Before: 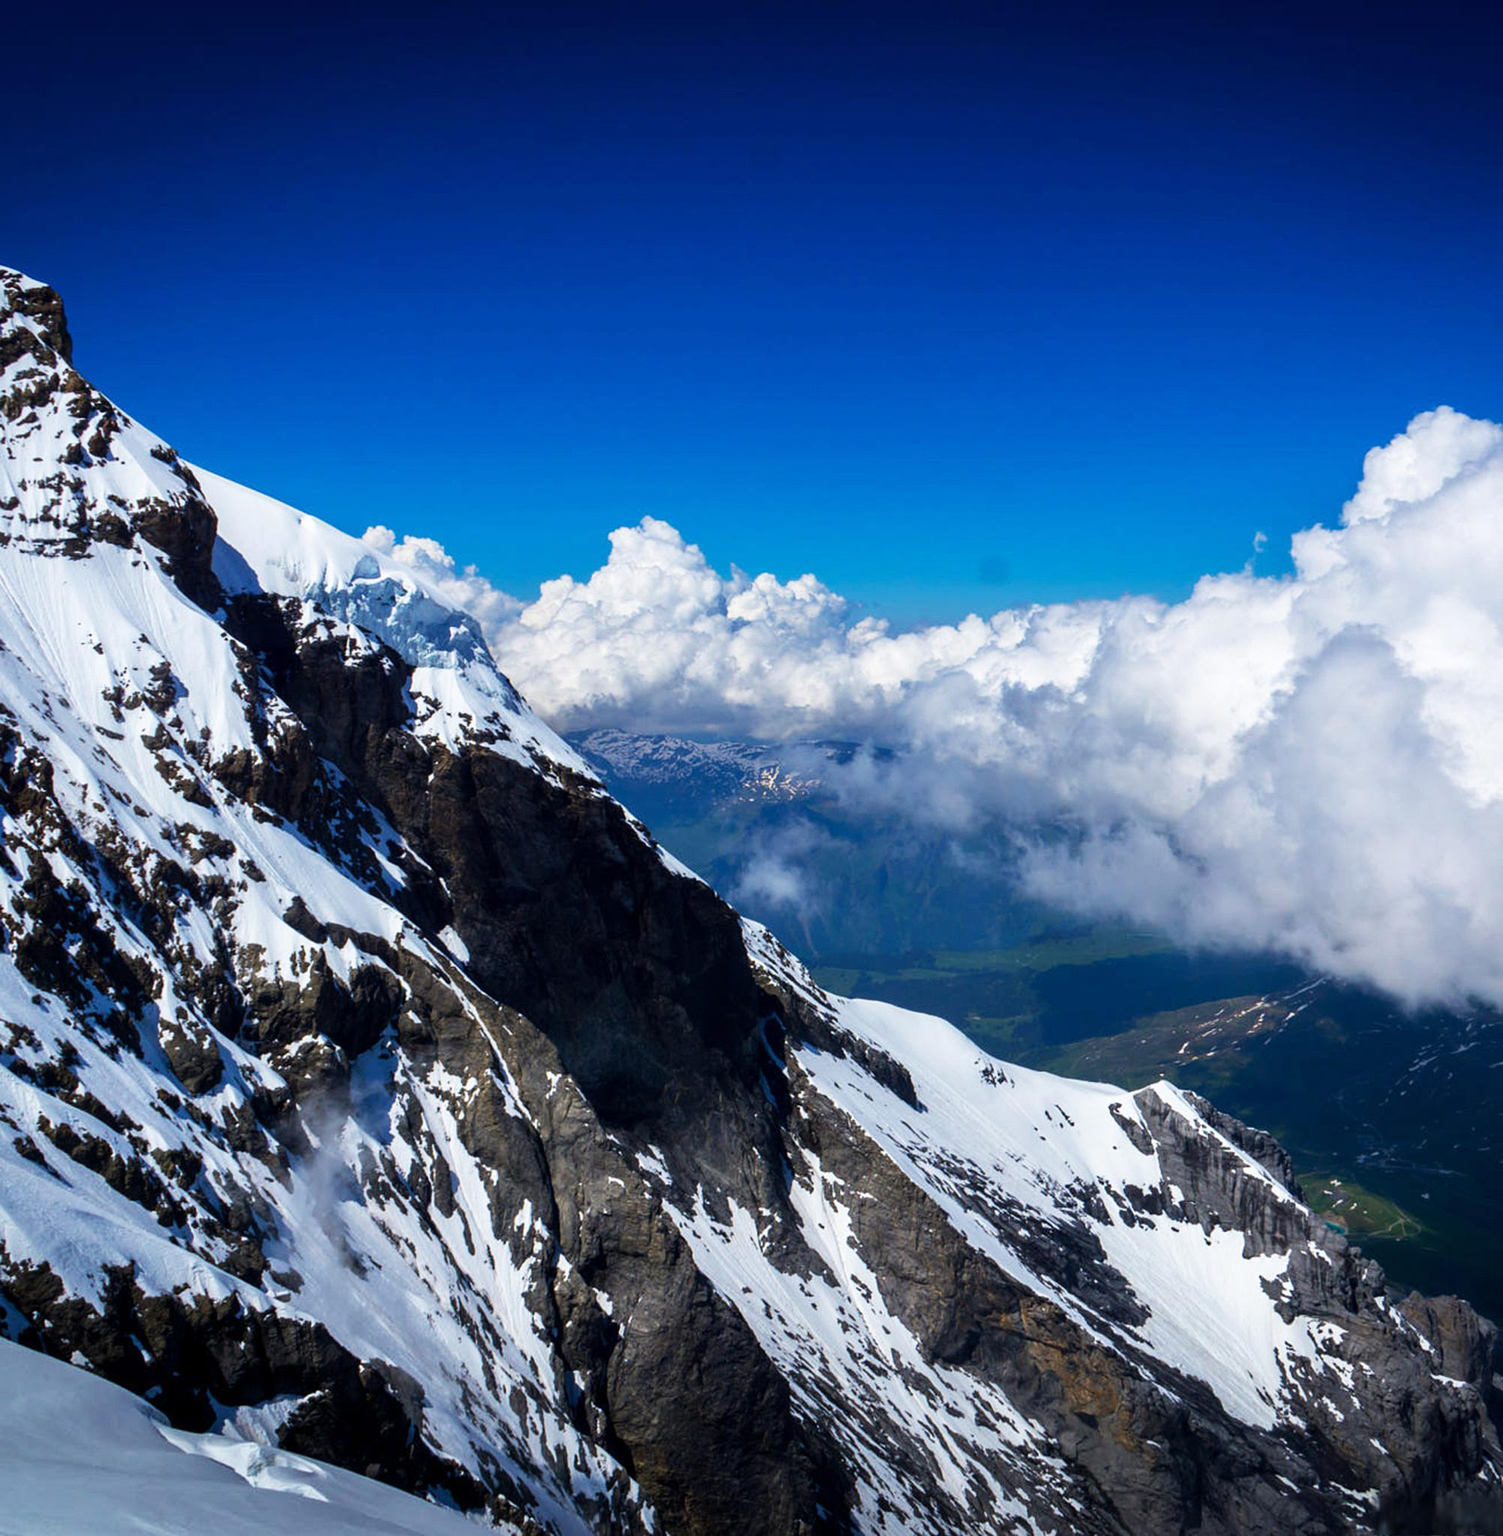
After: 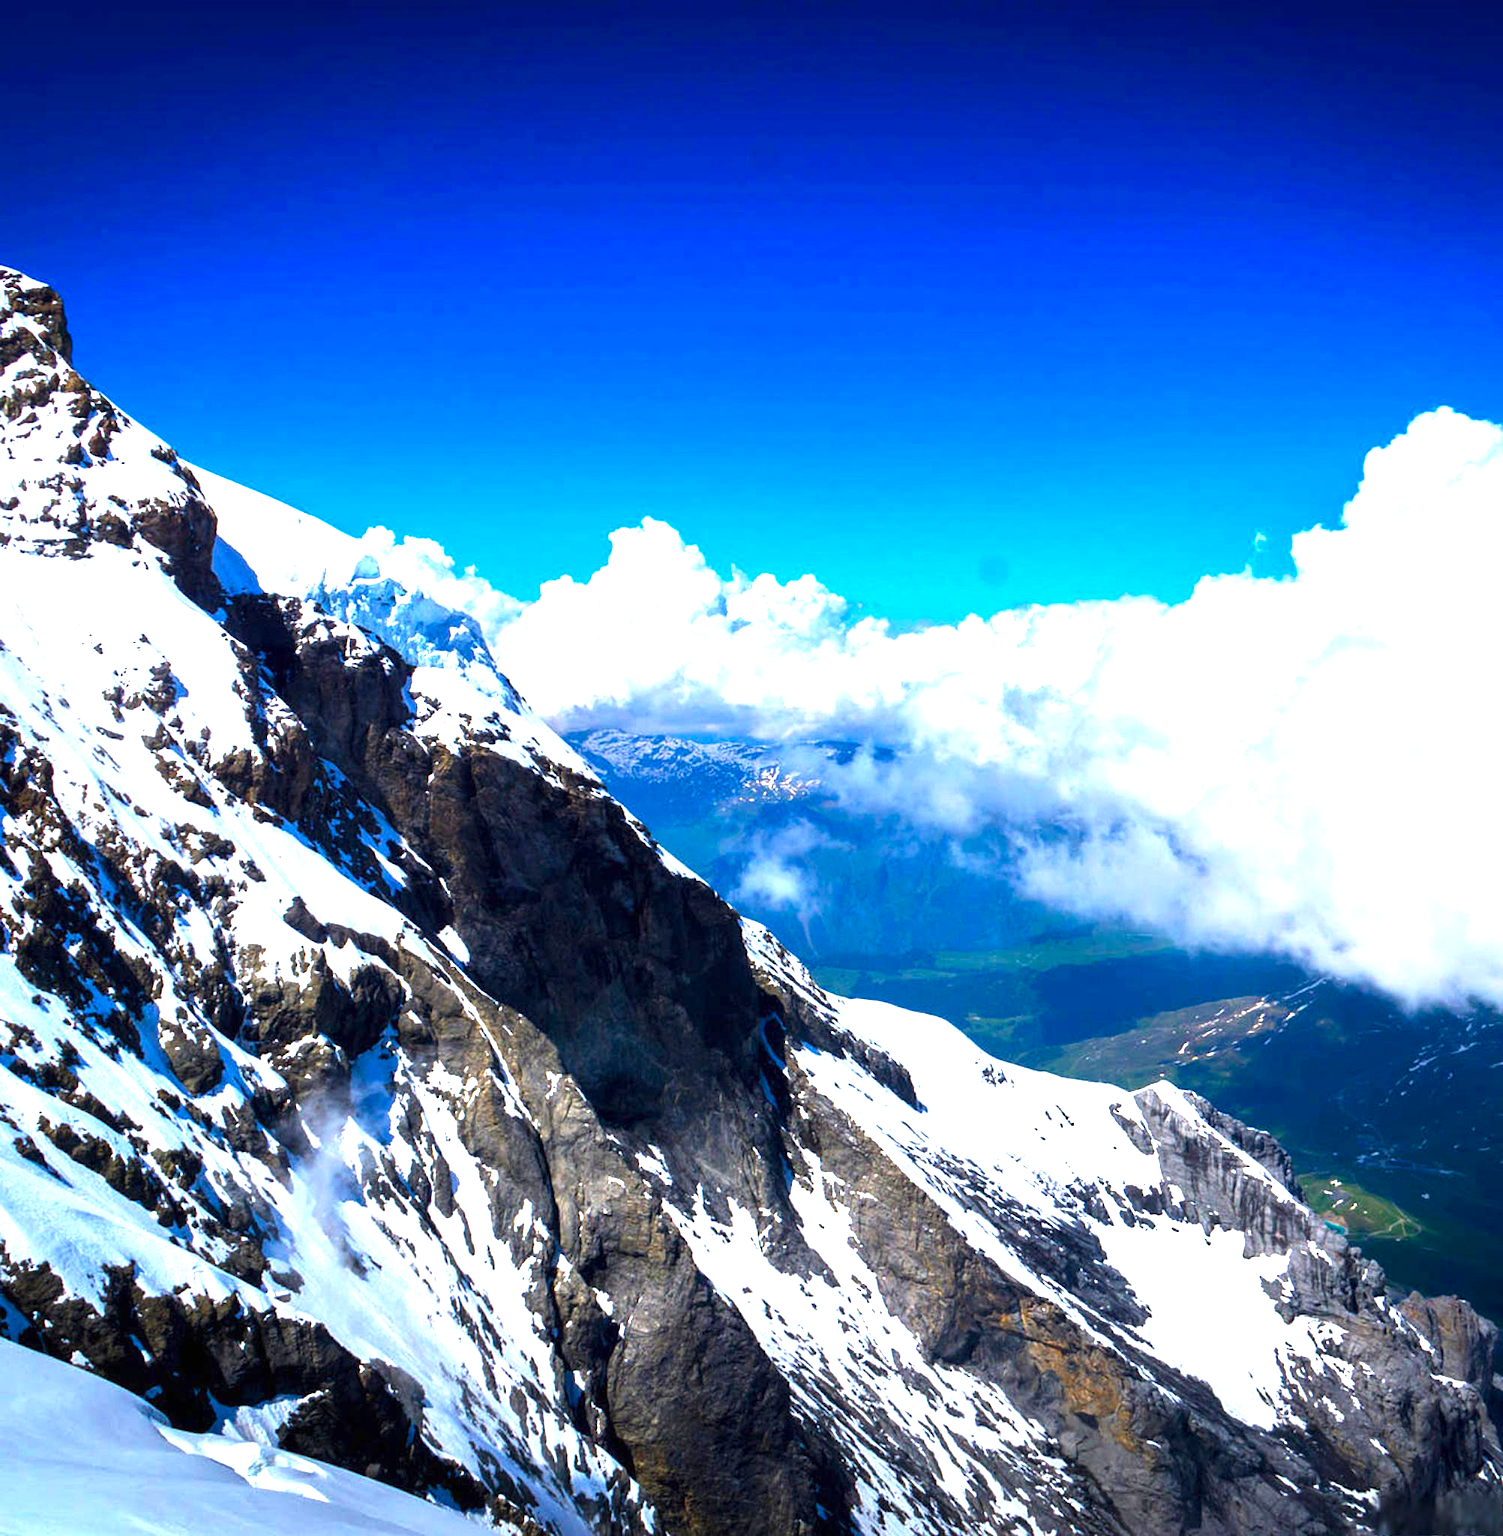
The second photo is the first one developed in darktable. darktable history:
exposure: black level correction 0, exposure 1.35 EV, compensate exposure bias true, compensate highlight preservation false
color balance rgb: perceptual saturation grading › global saturation 30%, global vibrance 10%
